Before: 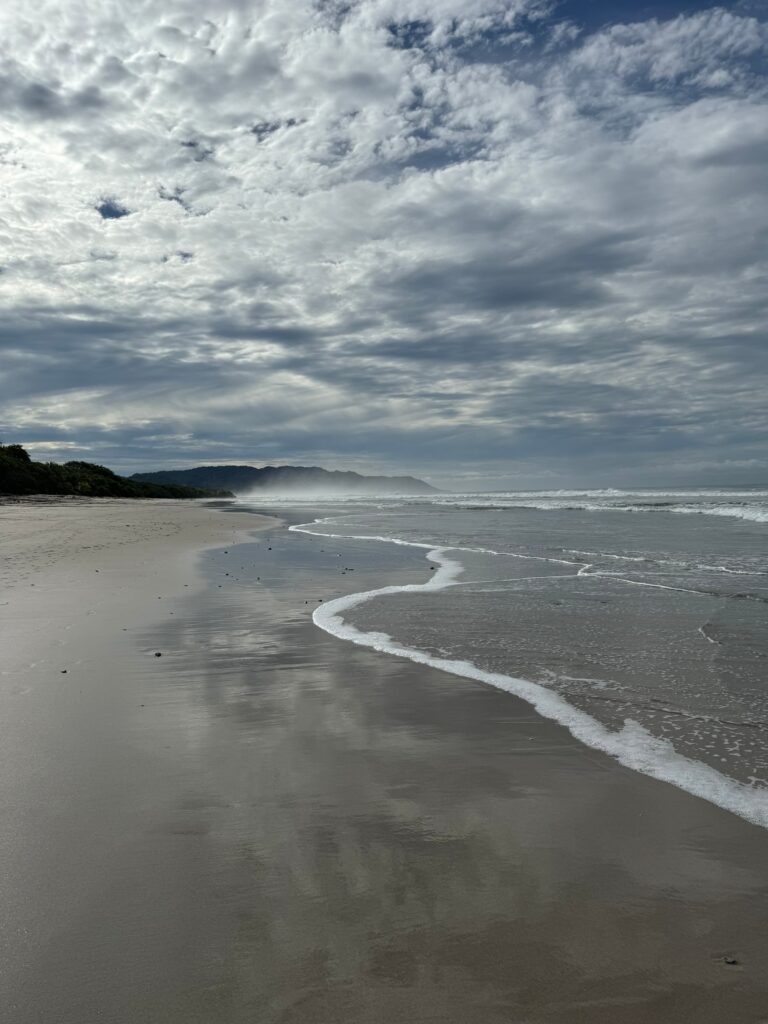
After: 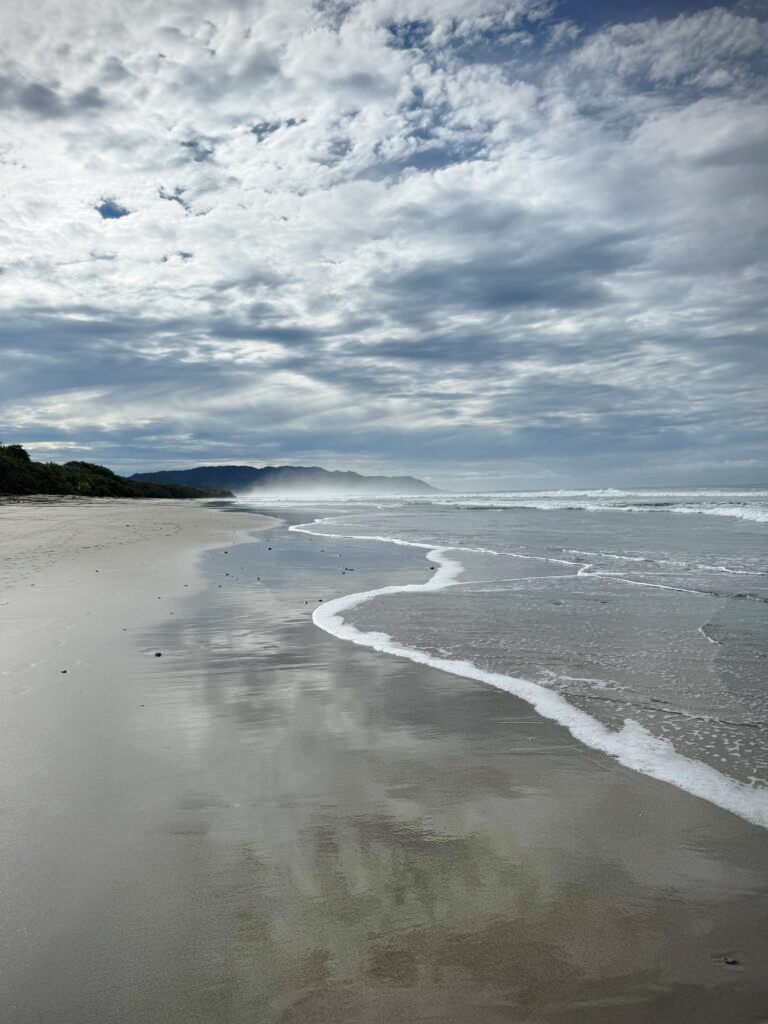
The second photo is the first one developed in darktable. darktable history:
white balance: red 0.988, blue 1.017
base curve: curves: ch0 [(0, 0) (0.028, 0.03) (0.121, 0.232) (0.46, 0.748) (0.859, 0.968) (1, 1)], preserve colors none
shadows and highlights: on, module defaults
vignetting: center (-0.15, 0.013)
